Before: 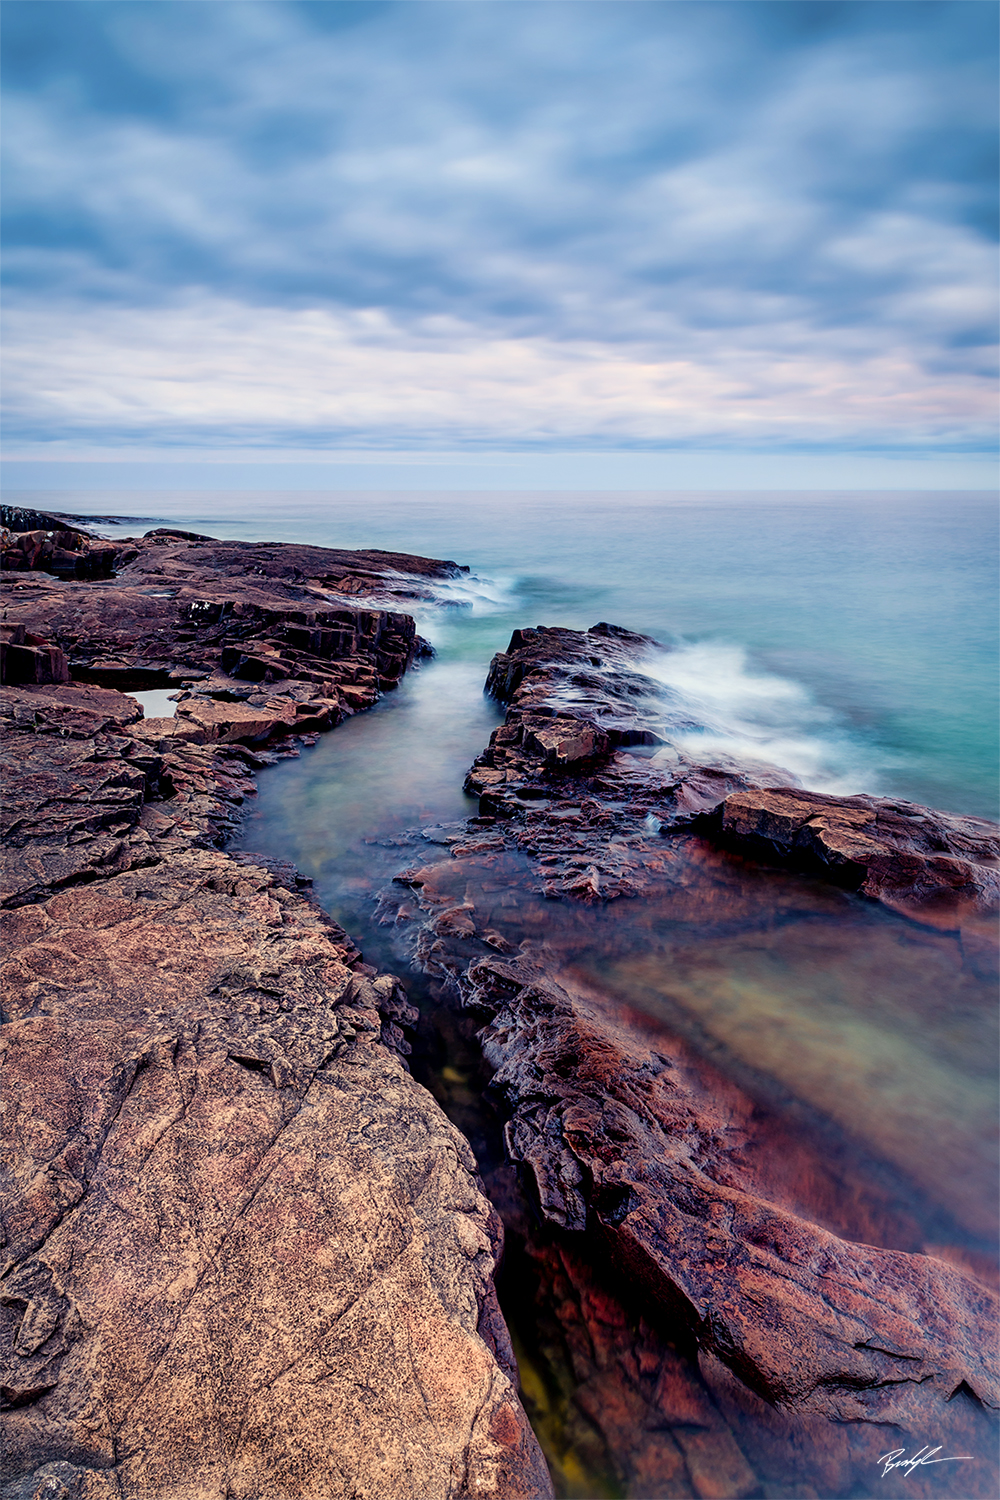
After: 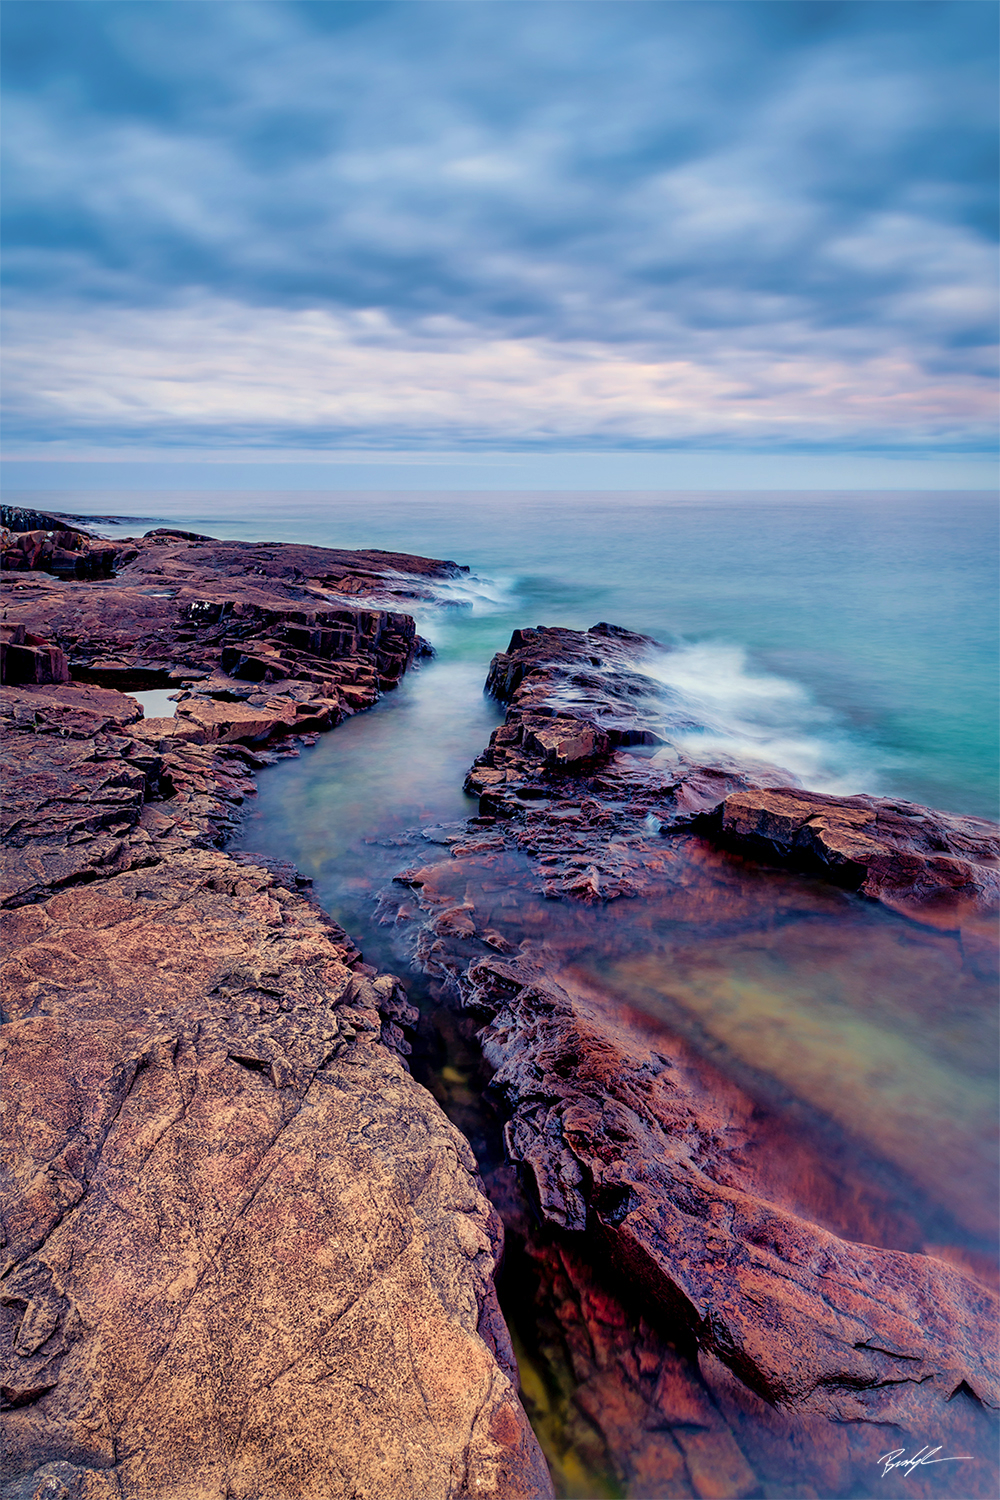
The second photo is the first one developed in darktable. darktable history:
shadows and highlights: on, module defaults
velvia: on, module defaults
